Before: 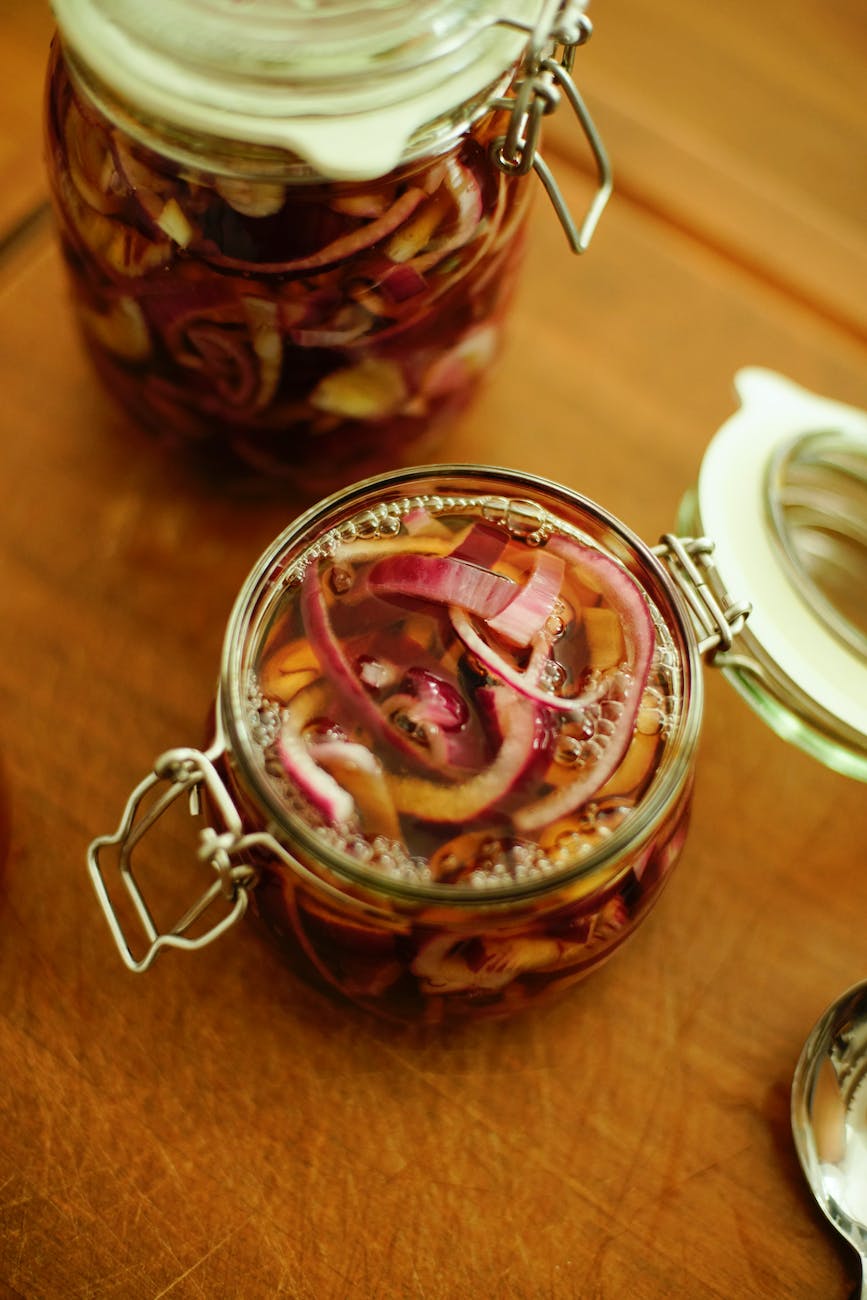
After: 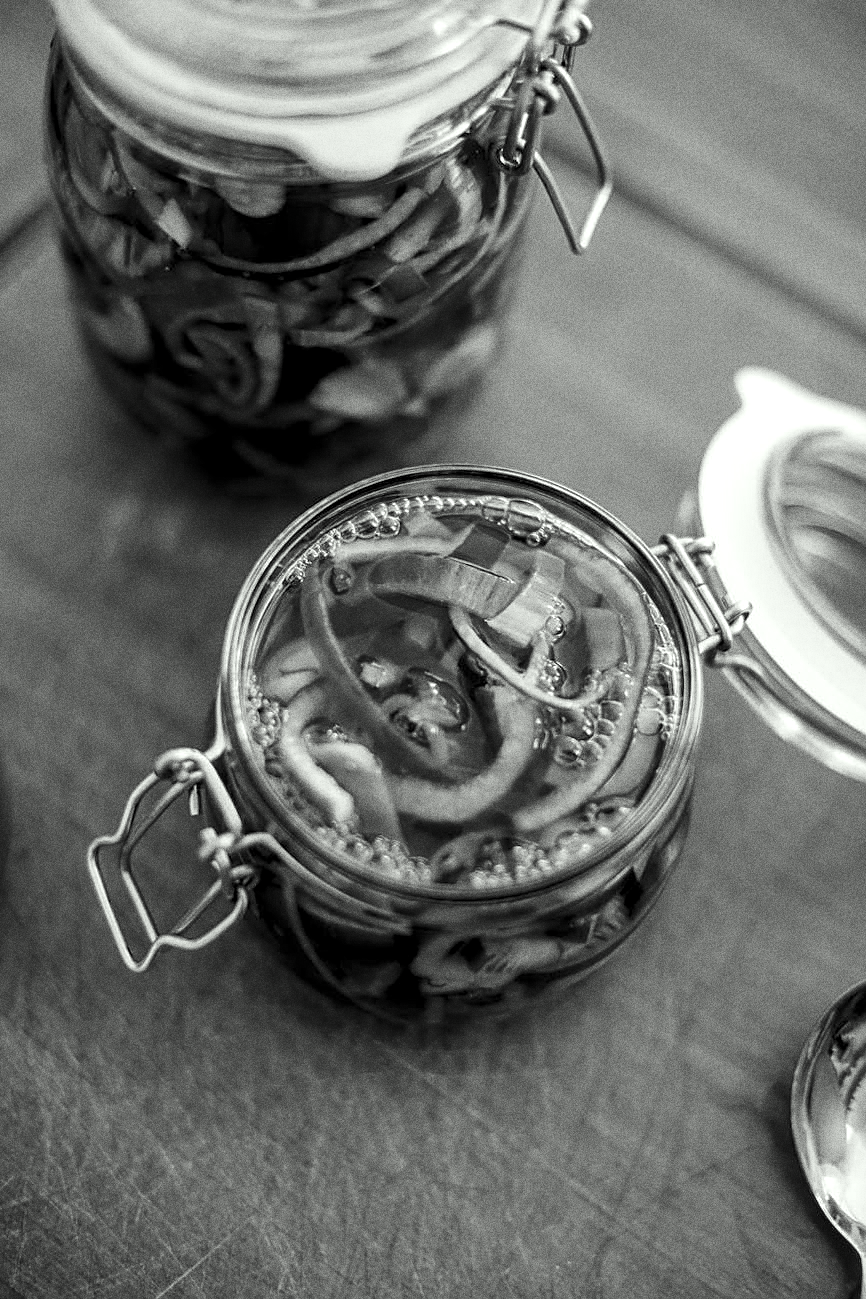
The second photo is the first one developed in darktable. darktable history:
local contrast: detail 130%
sharpen: on, module defaults
contrast brightness saturation: saturation -1
grain: coarseness 0.09 ISO, strength 40%
color correction: highlights a* -2.68, highlights b* 2.57
